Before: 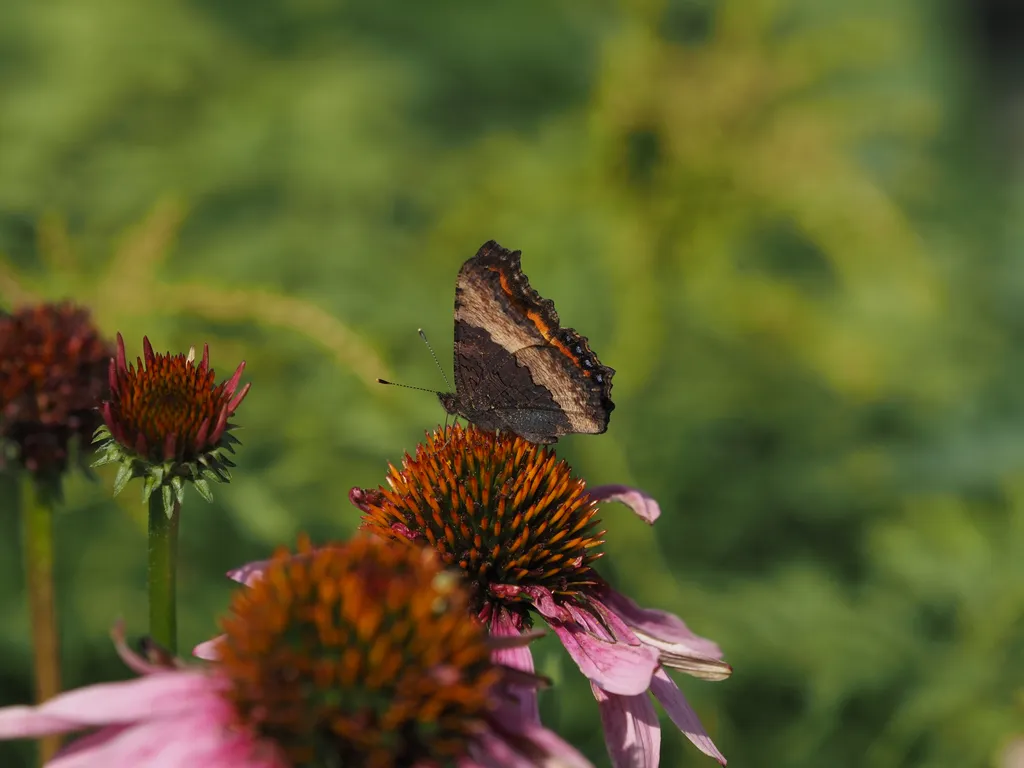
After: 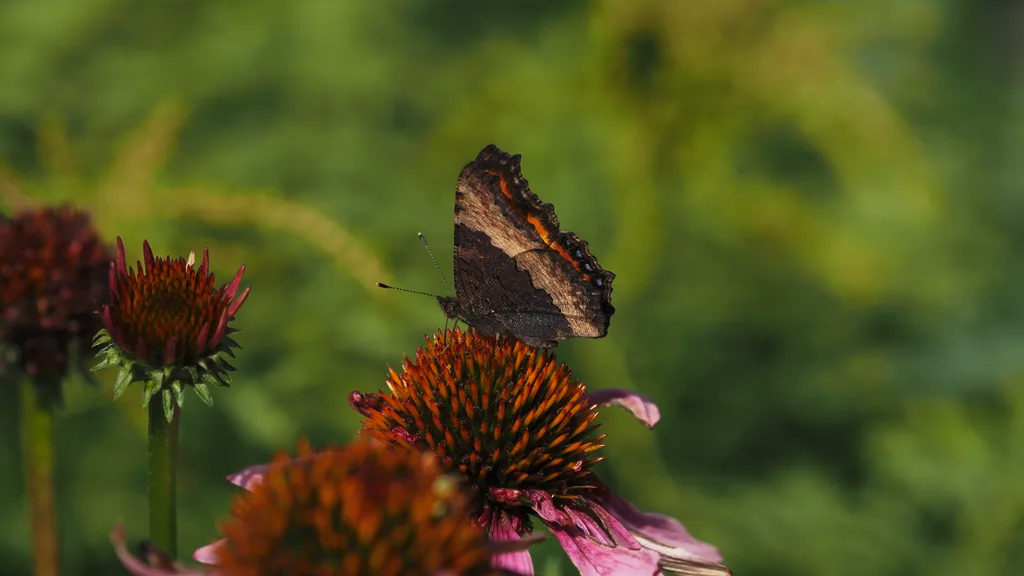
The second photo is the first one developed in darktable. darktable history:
crop and rotate: top 12.5%, bottom 12.5%
tone curve: curves: ch0 [(0, 0) (0.003, 0.002) (0.011, 0.009) (0.025, 0.022) (0.044, 0.041) (0.069, 0.059) (0.1, 0.082) (0.136, 0.106) (0.177, 0.138) (0.224, 0.179) (0.277, 0.226) (0.335, 0.28) (0.399, 0.342) (0.468, 0.413) (0.543, 0.493) (0.623, 0.591) (0.709, 0.699) (0.801, 0.804) (0.898, 0.899) (1, 1)], preserve colors none
